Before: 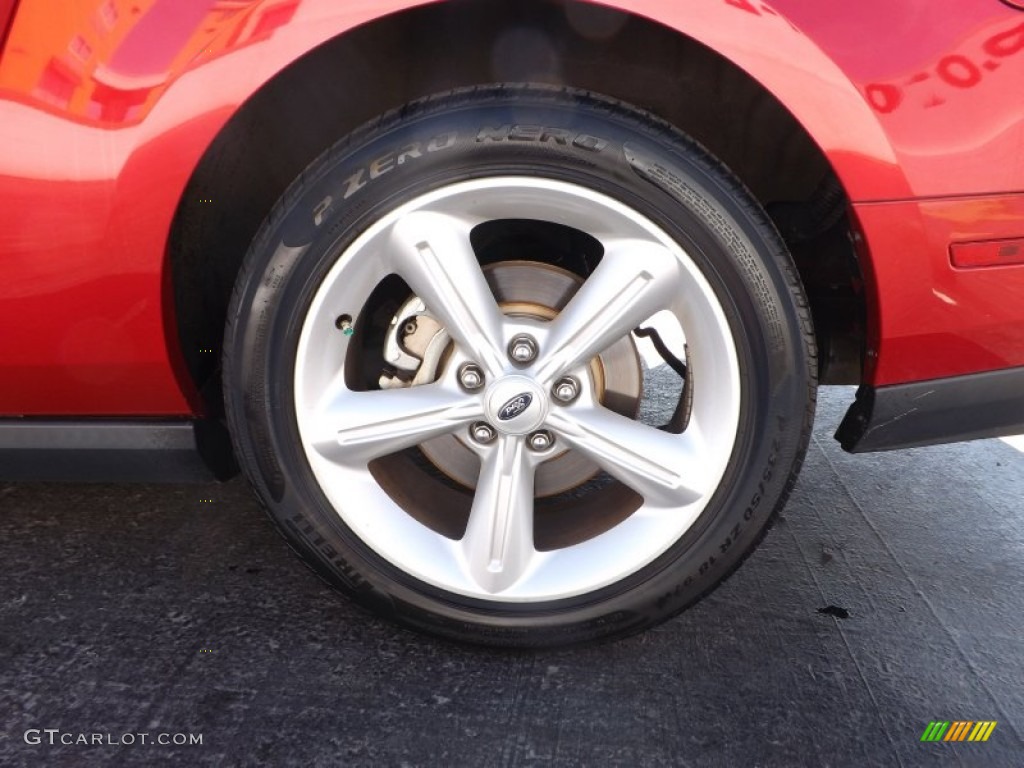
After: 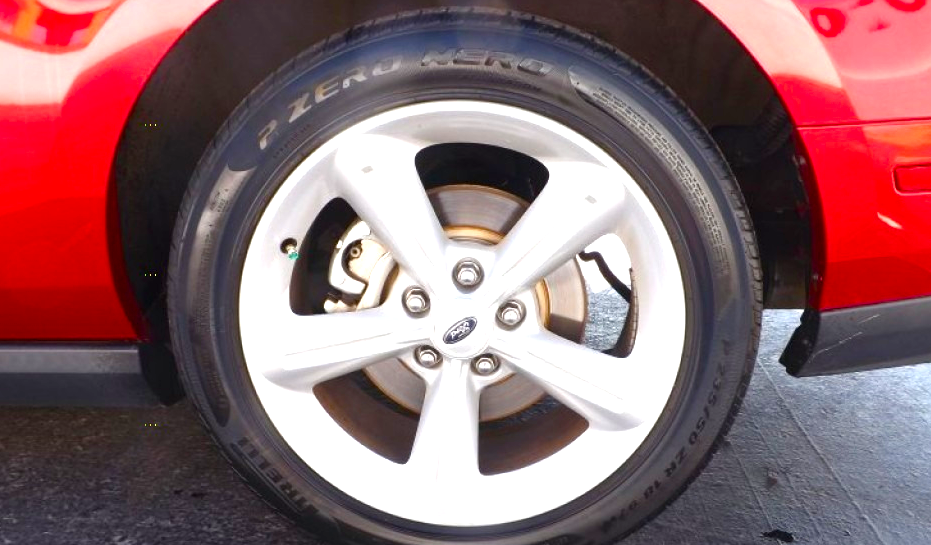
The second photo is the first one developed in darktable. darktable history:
color balance rgb: perceptual saturation grading › global saturation 35.043%, perceptual saturation grading › highlights -29.808%, perceptual saturation grading › shadows 34.692%, perceptual brilliance grading › global brilliance 11.845%
crop: left 5.443%, top 10.021%, right 3.571%, bottom 18.913%
exposure: exposure 0.372 EV, compensate highlight preservation false
